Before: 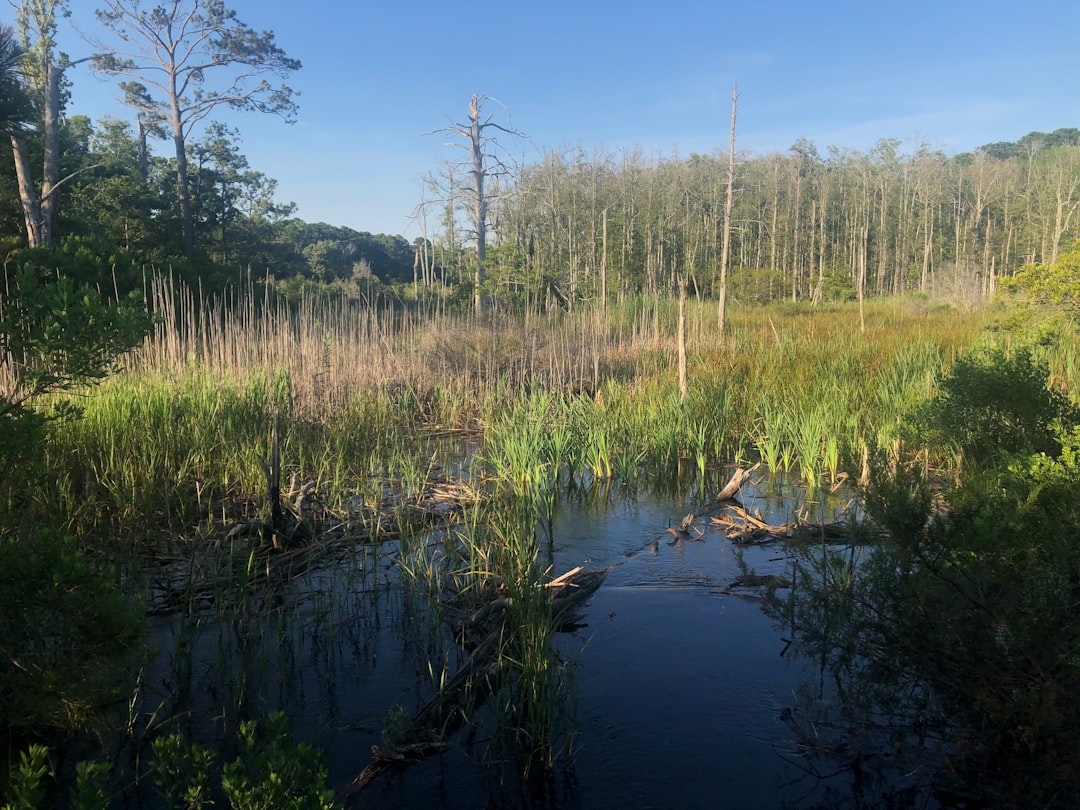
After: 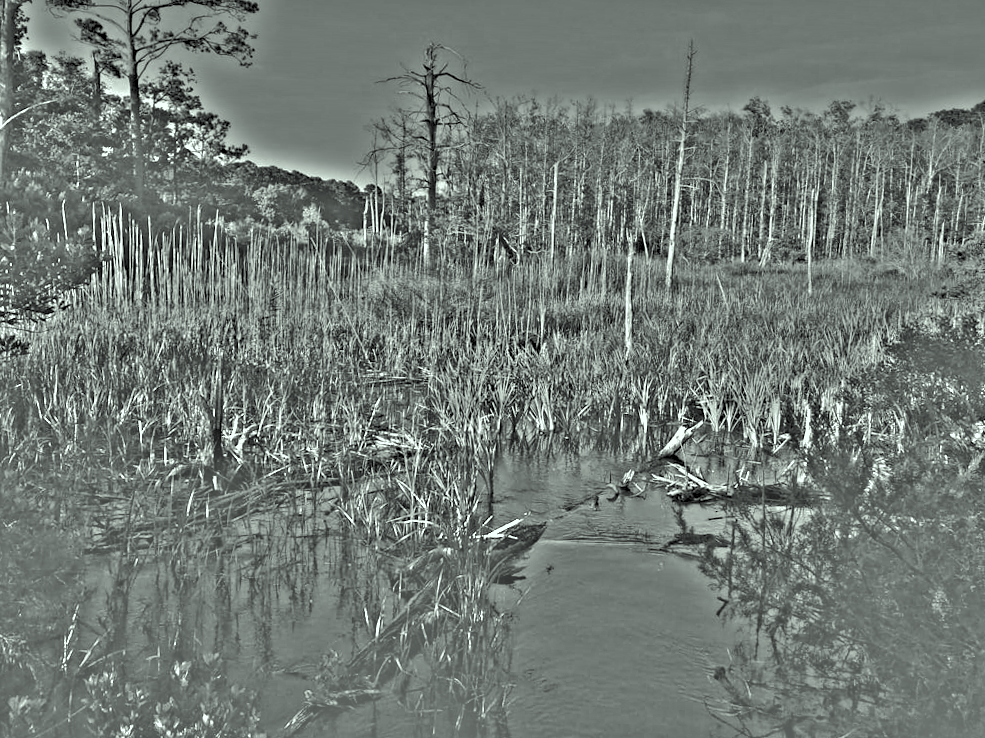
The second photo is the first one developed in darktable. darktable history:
local contrast: highlights 100%, shadows 100%, detail 120%, midtone range 0.2
crop and rotate: angle -1.96°, left 3.097%, top 4.154%, right 1.586%, bottom 0.529%
highpass: on, module defaults
color calibration: output gray [0.21, 0.42, 0.37, 0], gray › normalize channels true, illuminant same as pipeline (D50), adaptation XYZ, x 0.346, y 0.359, gamut compression 0
color correction: highlights a* -8, highlights b* 3.1
white balance: red 1.004, blue 1.096
shadows and highlights: on, module defaults
